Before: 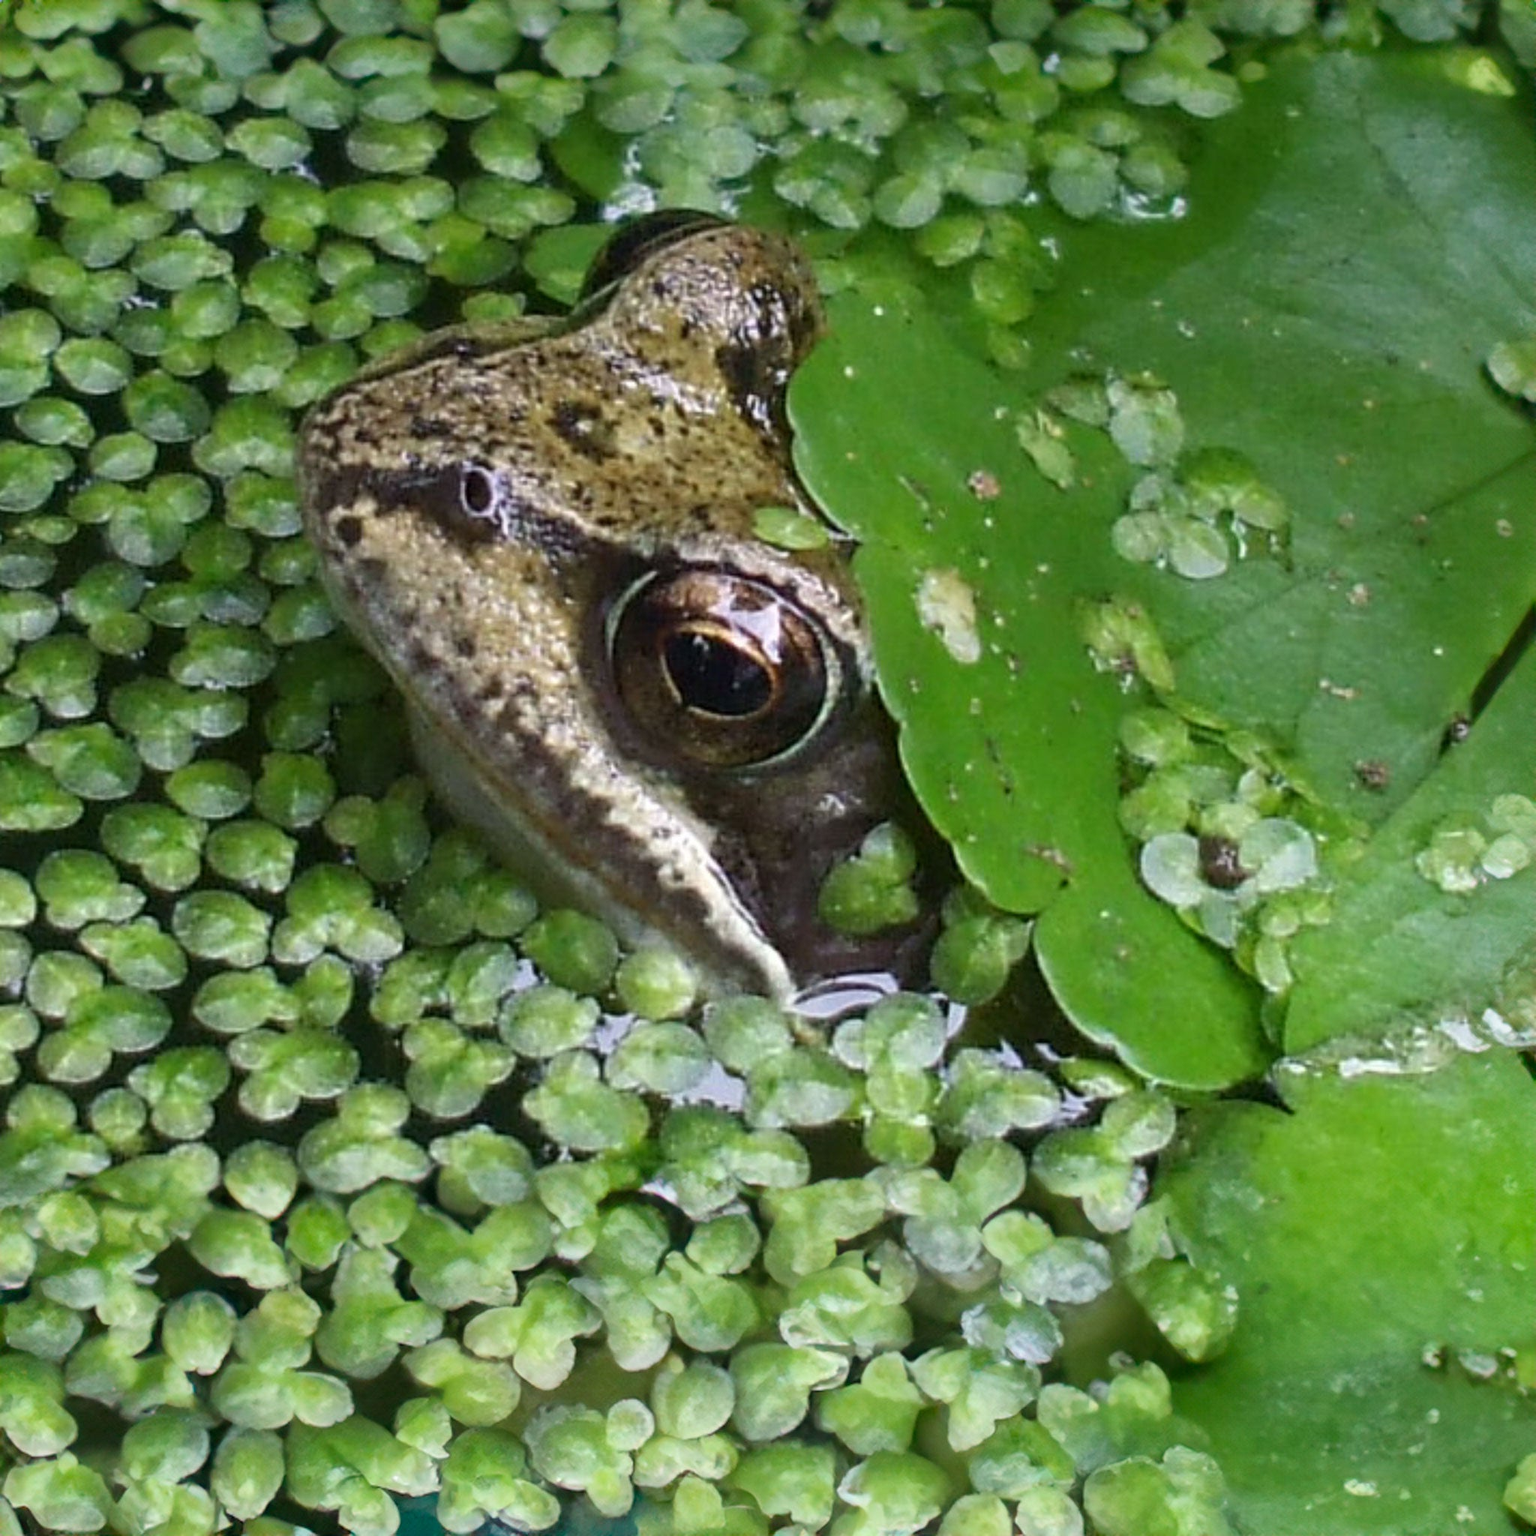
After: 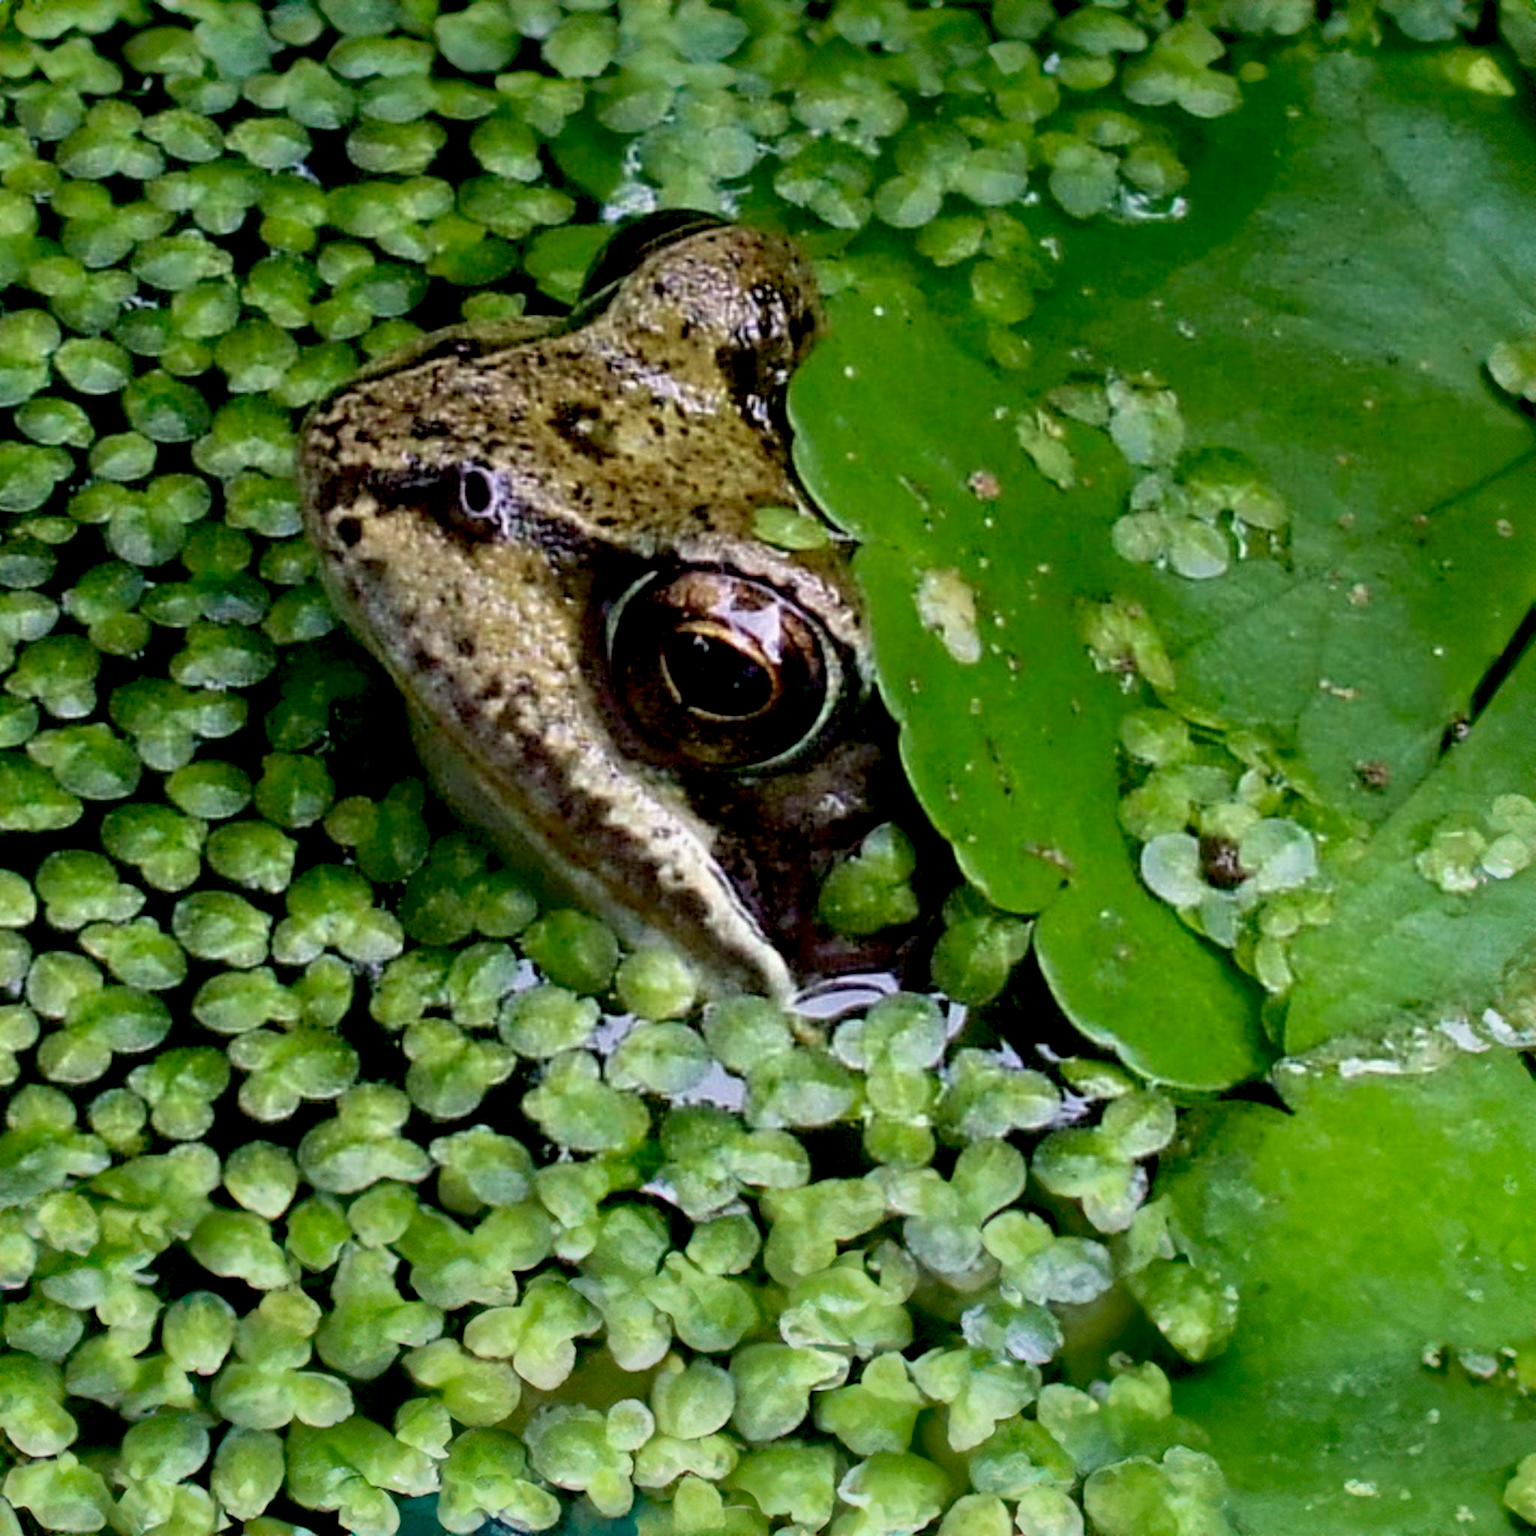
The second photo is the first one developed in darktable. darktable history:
exposure: black level correction 0.029, exposure -0.073 EV, compensate highlight preservation false
velvia: on, module defaults
